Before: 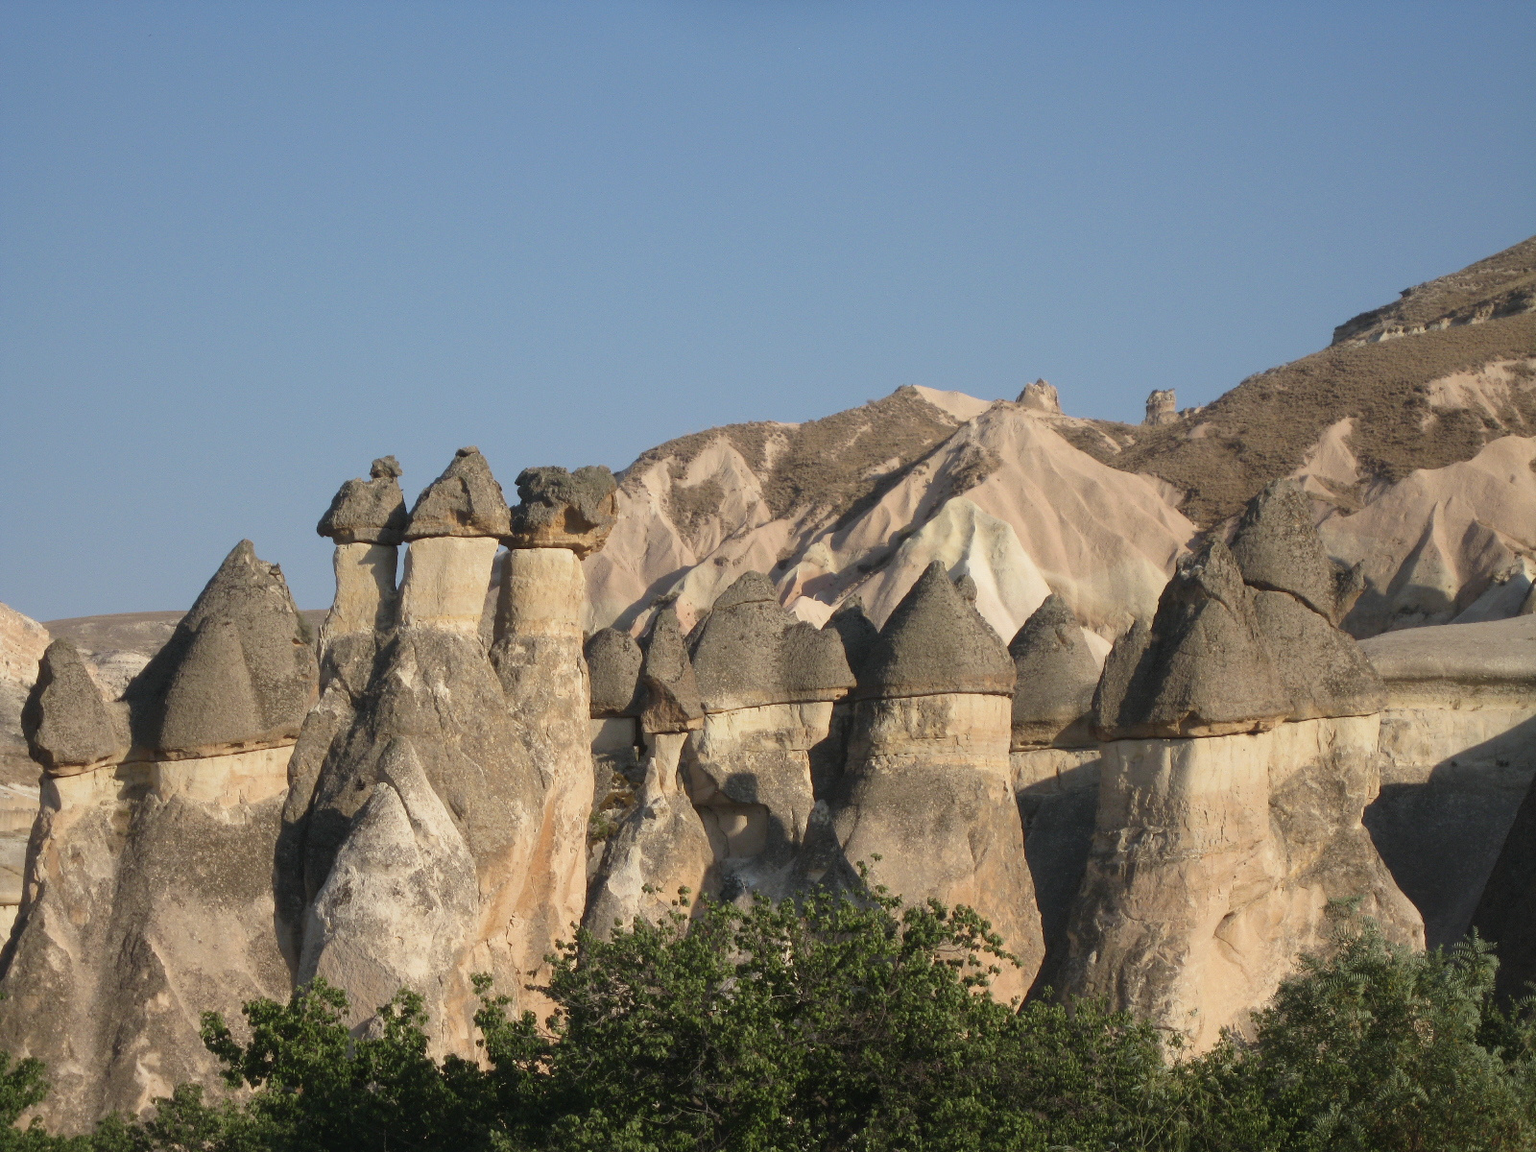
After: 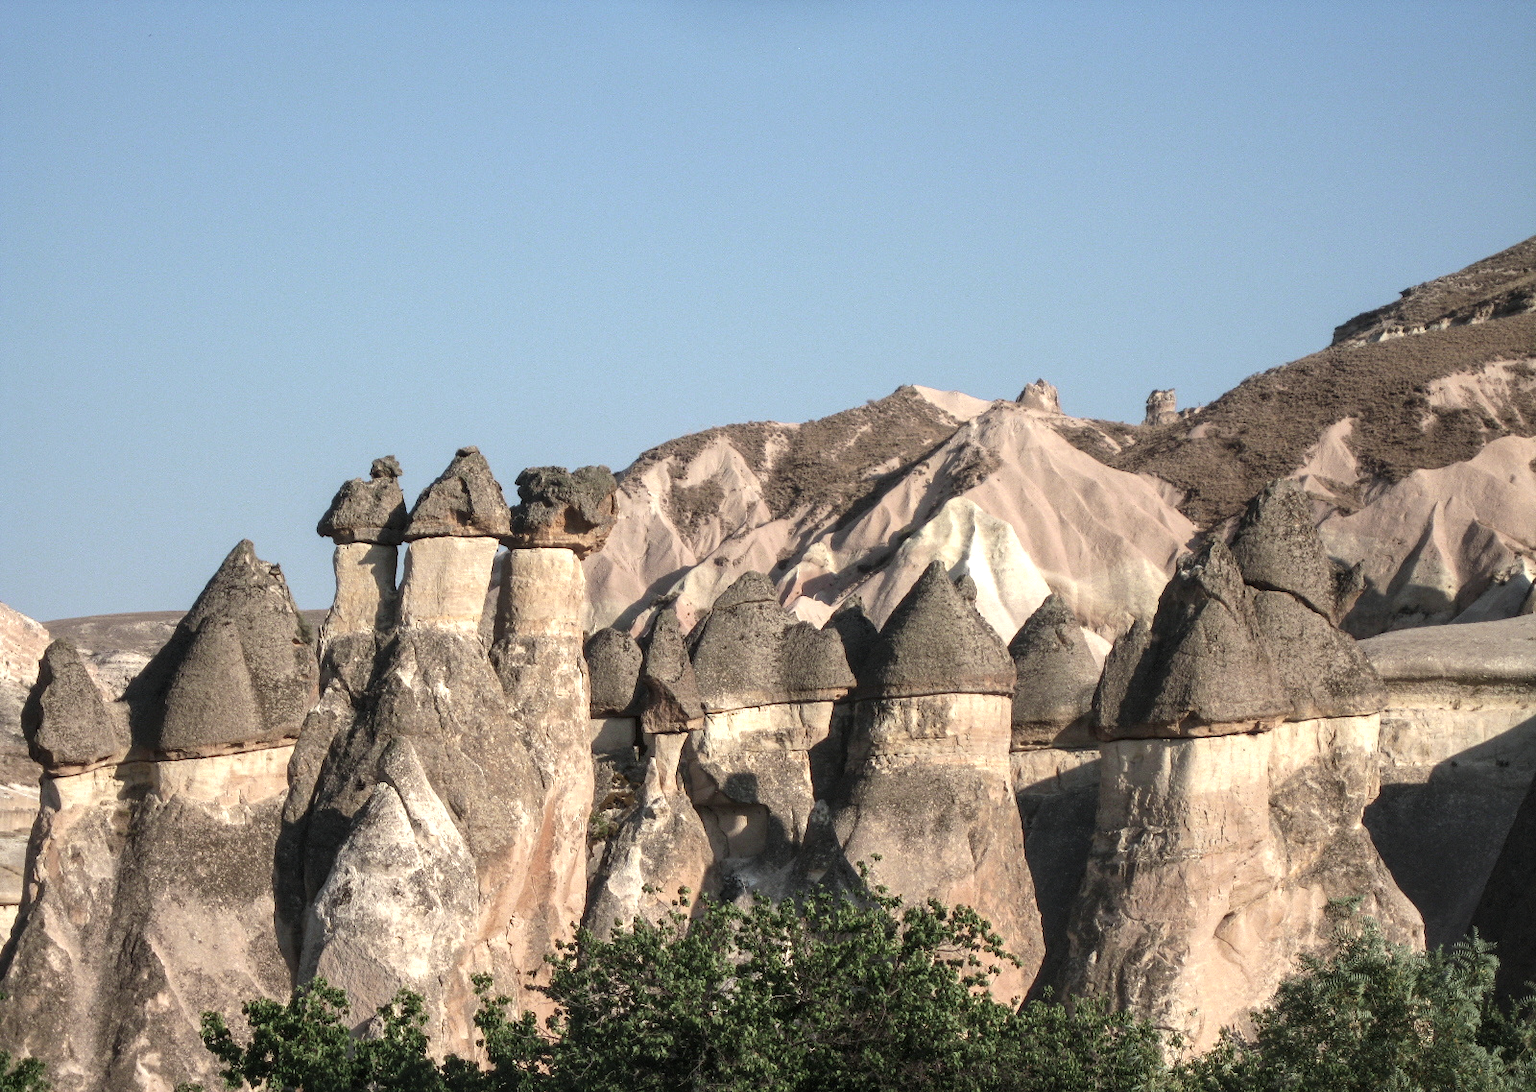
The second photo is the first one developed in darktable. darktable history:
levels: levels [0, 0.48, 0.961]
color contrast: blue-yellow contrast 0.7
local contrast: highlights 55%, shadows 52%, detail 130%, midtone range 0.452
crop and rotate: top 0%, bottom 5.097%
tone equalizer: -8 EV -0.417 EV, -7 EV -0.389 EV, -6 EV -0.333 EV, -5 EV -0.222 EV, -3 EV 0.222 EV, -2 EV 0.333 EV, -1 EV 0.389 EV, +0 EV 0.417 EV, edges refinement/feathering 500, mask exposure compensation -1.57 EV, preserve details no
color zones: curves: ch0 [(0, 0.485) (0.178, 0.476) (0.261, 0.623) (0.411, 0.403) (0.708, 0.603) (0.934, 0.412)]; ch1 [(0.003, 0.485) (0.149, 0.496) (0.229, 0.584) (0.326, 0.551) (0.484, 0.262) (0.757, 0.643)]
